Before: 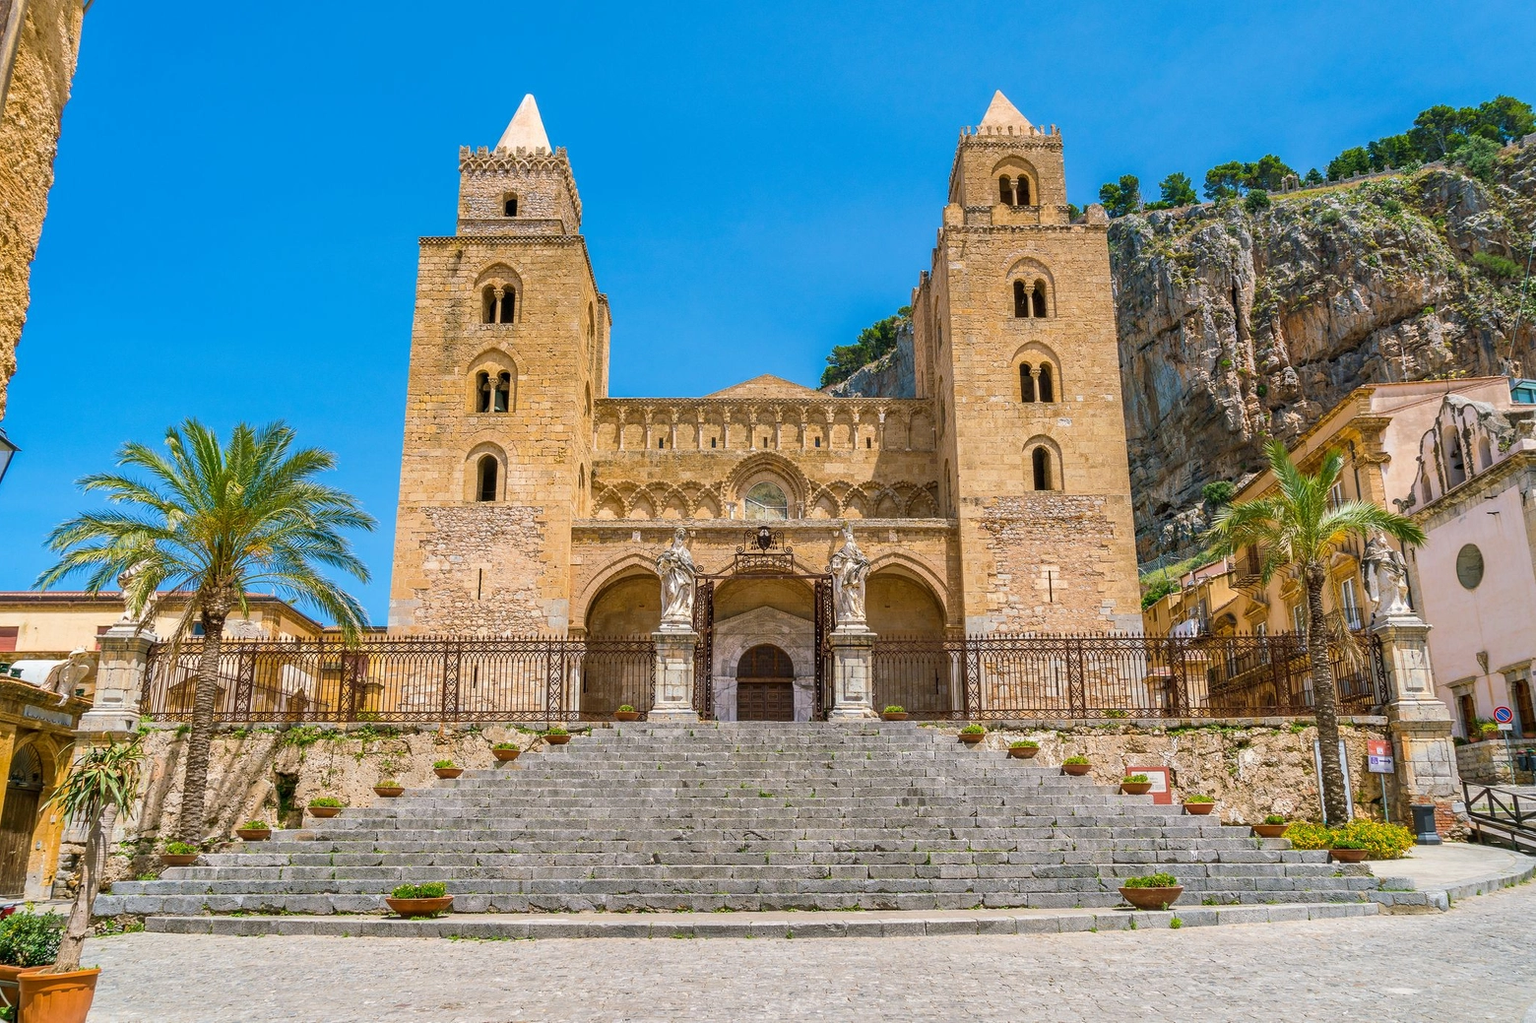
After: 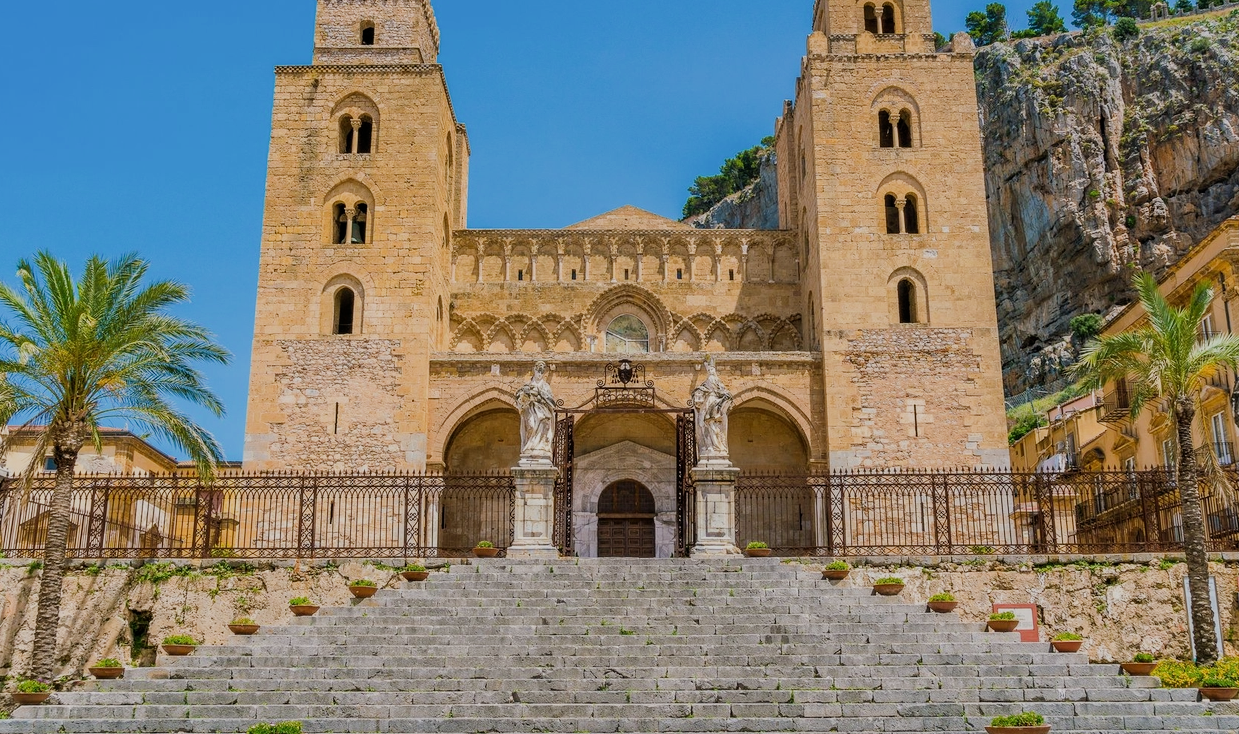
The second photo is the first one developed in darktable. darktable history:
crop: left 9.712%, top 16.928%, right 10.845%, bottom 12.332%
filmic rgb: black relative exposure -16 EV, white relative exposure 6.12 EV, hardness 5.22
